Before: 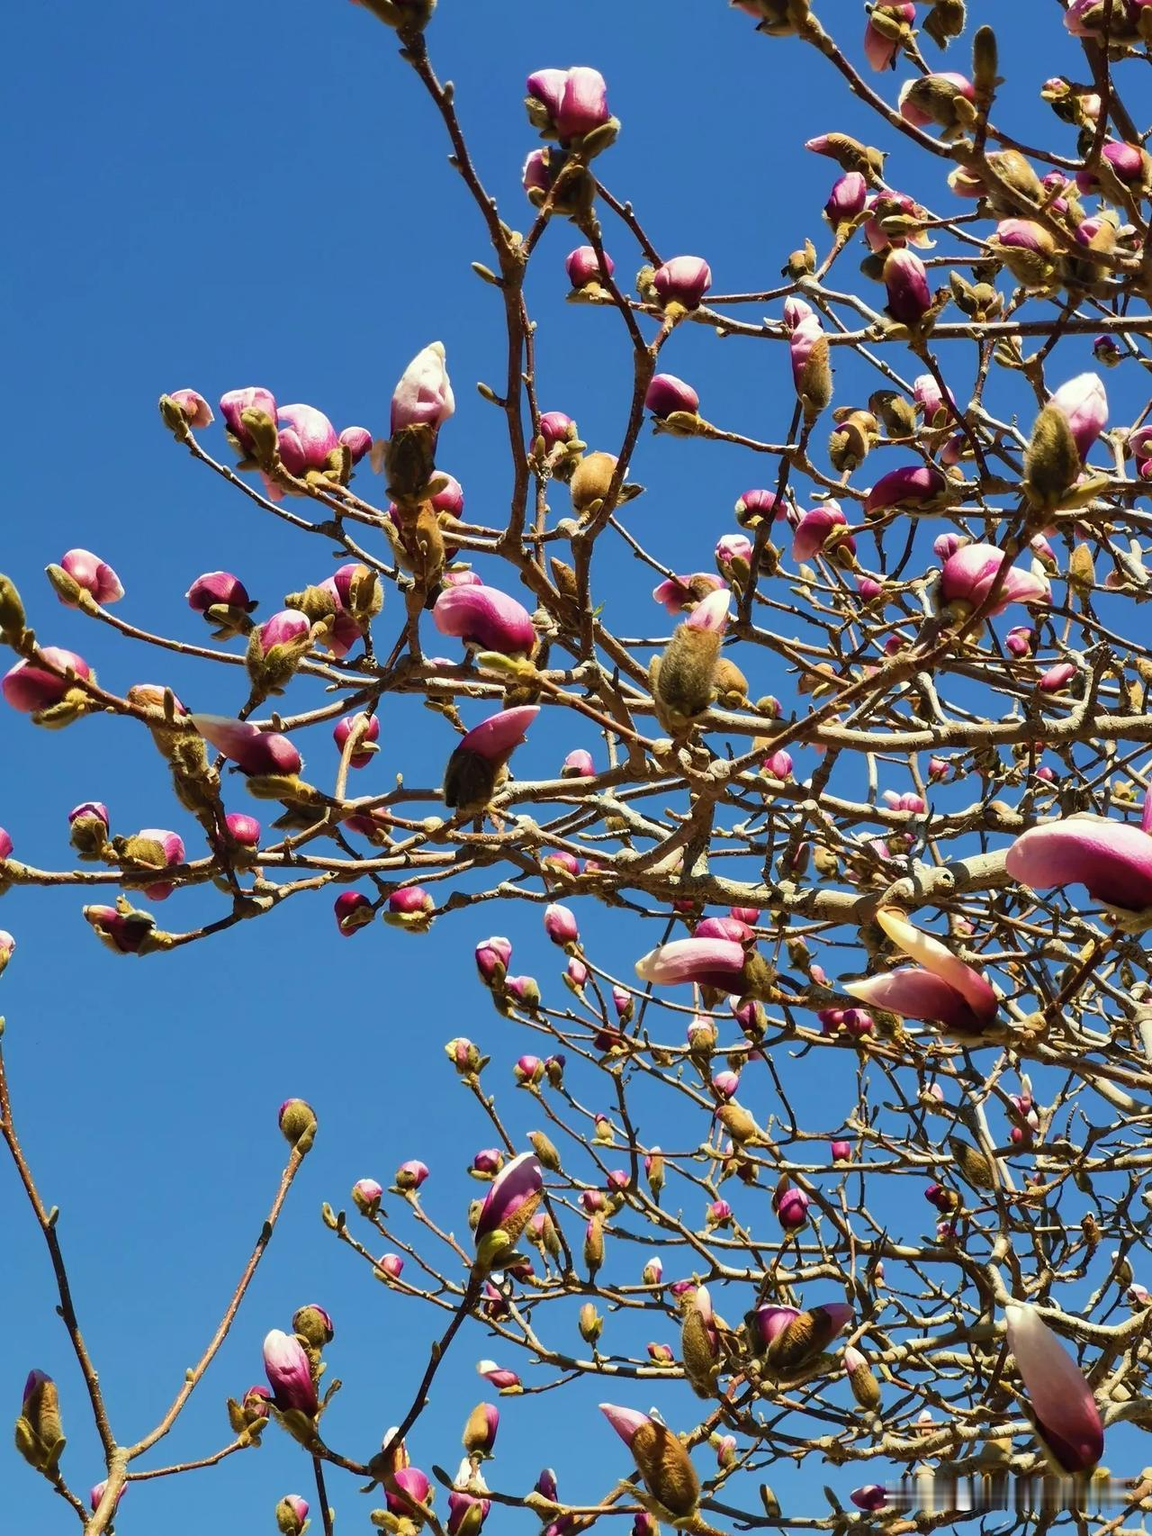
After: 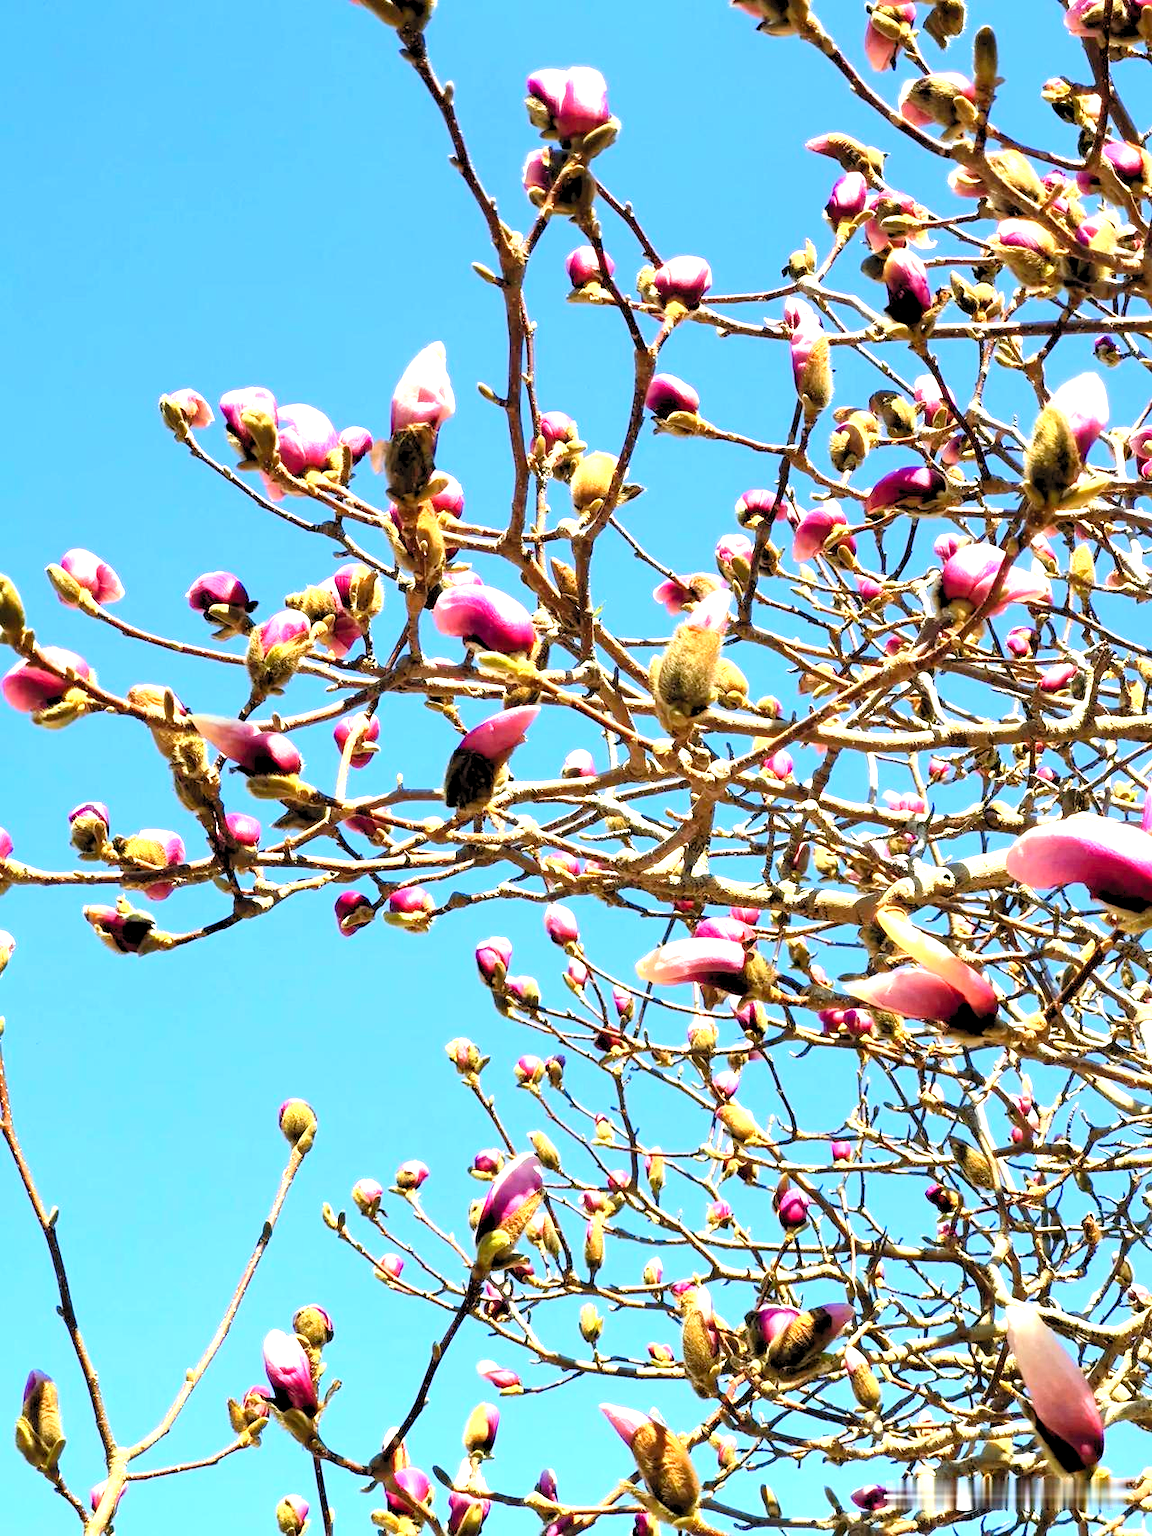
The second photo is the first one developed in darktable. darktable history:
tone equalizer: -8 EV -0.764 EV, -7 EV -0.728 EV, -6 EV -0.566 EV, -5 EV -0.386 EV, -3 EV 0.376 EV, -2 EV 0.6 EV, -1 EV 0.677 EV, +0 EV 0.74 EV, edges refinement/feathering 500, mask exposure compensation -1.57 EV, preserve details no
levels: levels [0.072, 0.414, 0.976]
exposure: exposure 0.77 EV, compensate exposure bias true, compensate highlight preservation false
